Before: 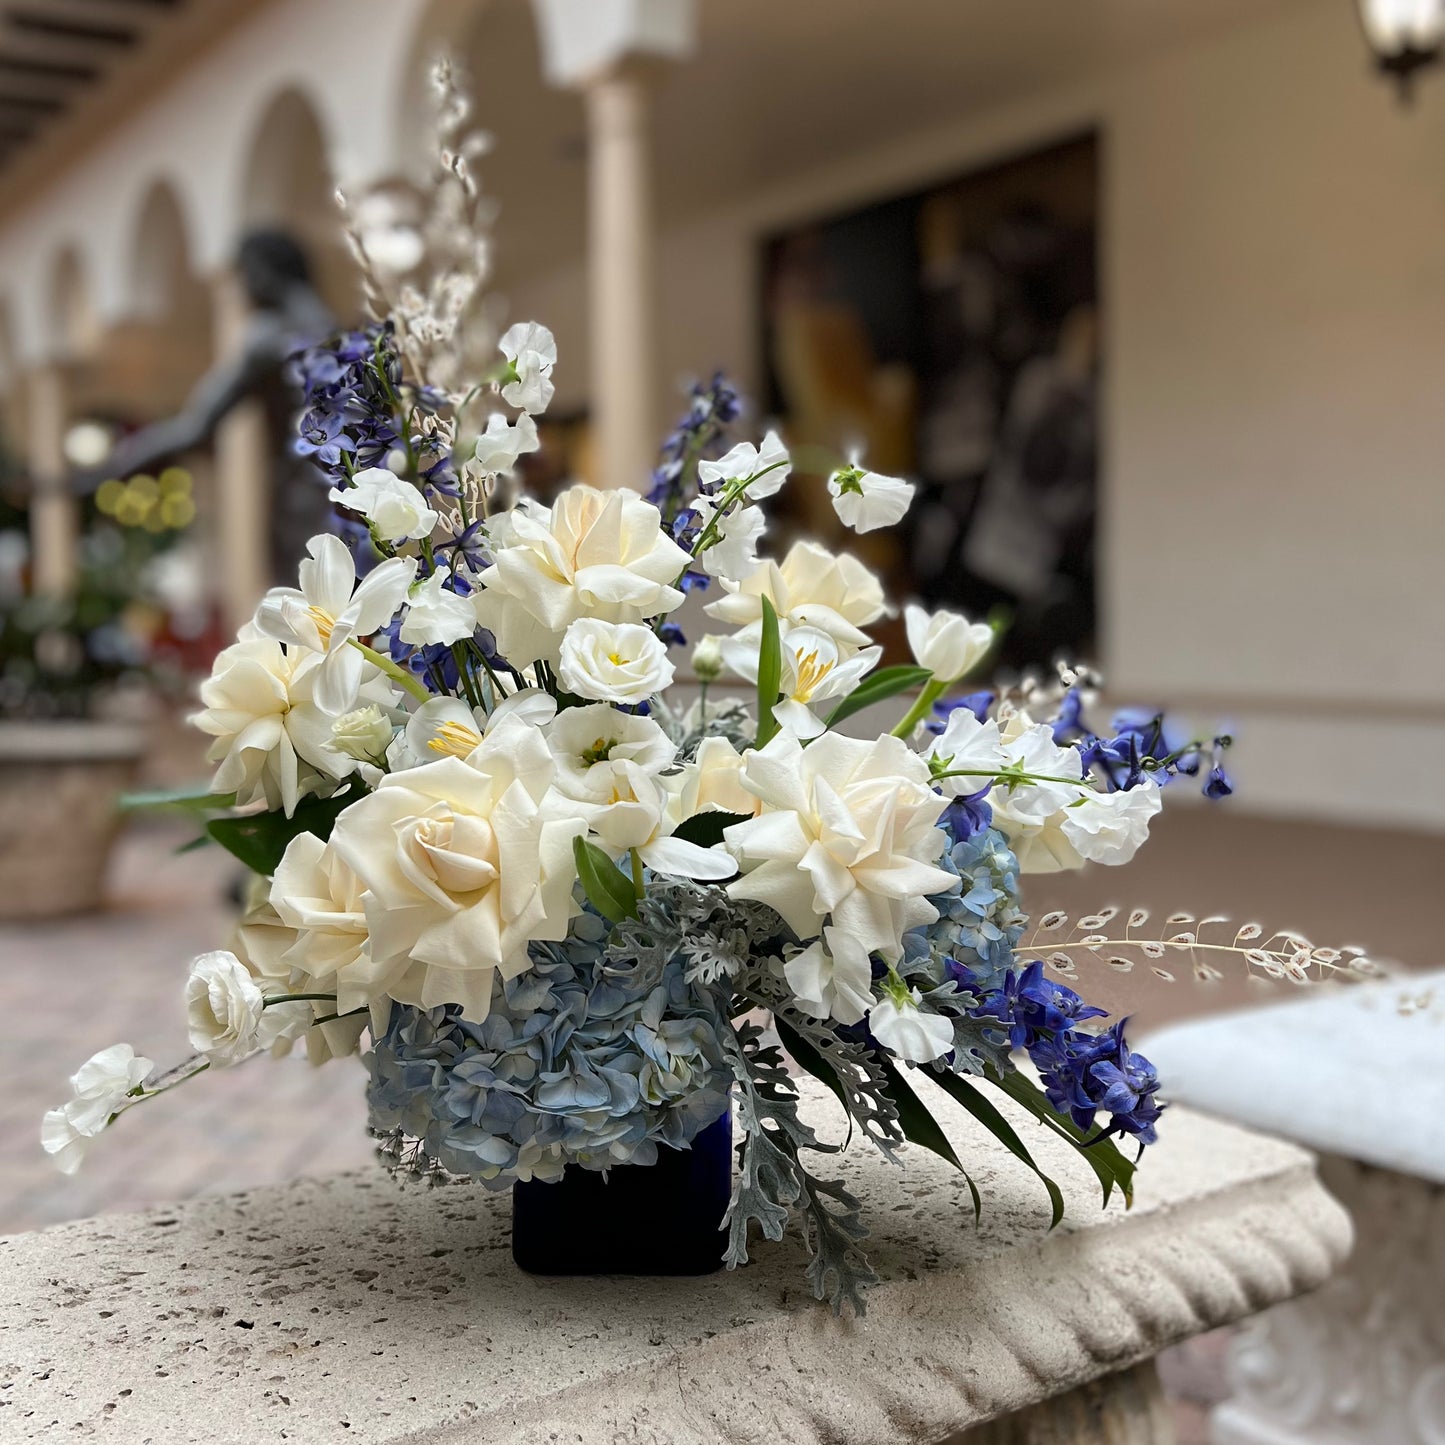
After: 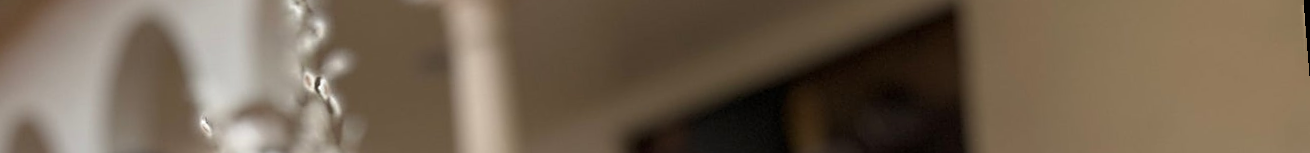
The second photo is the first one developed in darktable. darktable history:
crop and rotate: left 9.644%, top 9.491%, right 6.021%, bottom 80.509%
rotate and perspective: rotation -4.2°, shear 0.006, automatic cropping off
sharpen: amount 0.55
